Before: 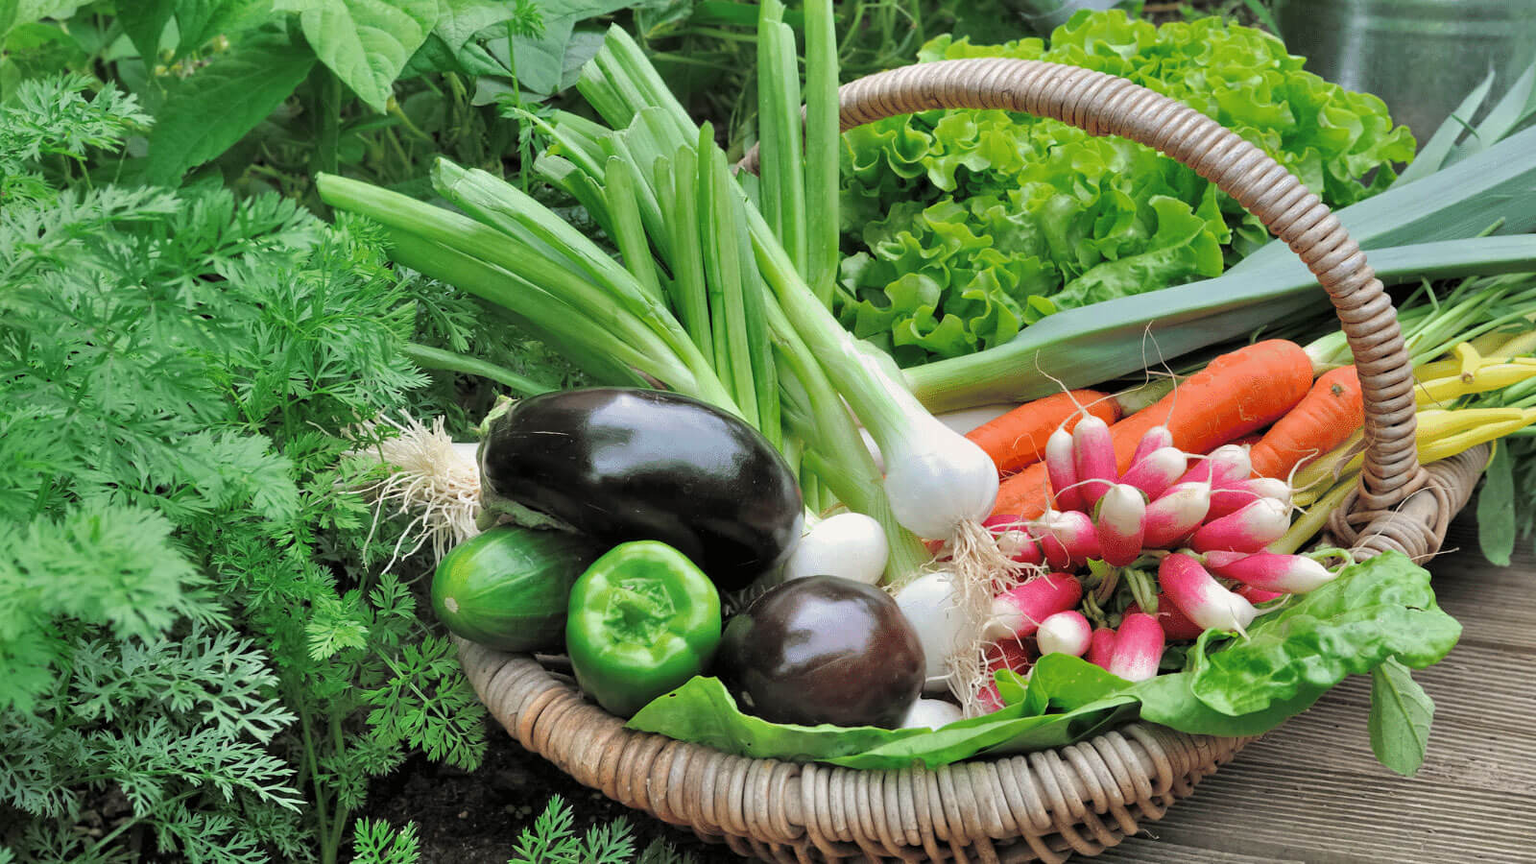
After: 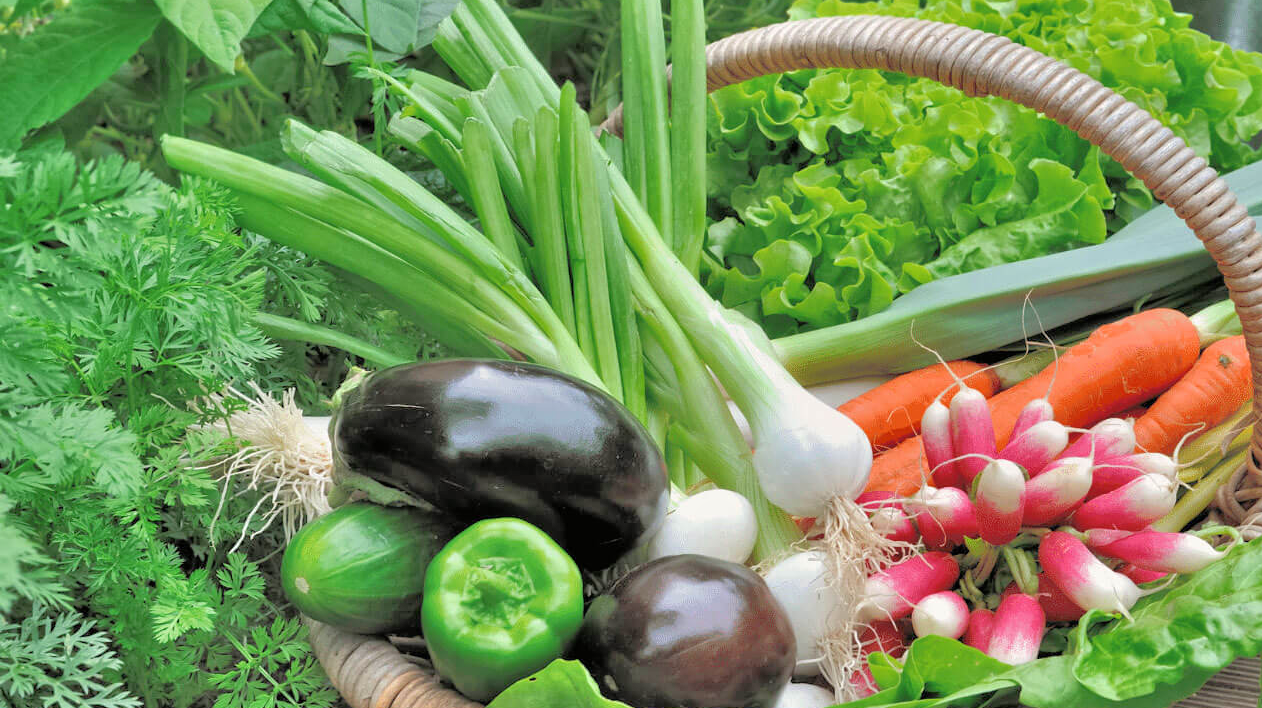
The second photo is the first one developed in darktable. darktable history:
crop and rotate: left 10.562%, top 5.102%, right 10.506%, bottom 16.15%
tone equalizer: -7 EV 0.148 EV, -6 EV 0.568 EV, -5 EV 1.18 EV, -4 EV 1.36 EV, -3 EV 1.16 EV, -2 EV 0.6 EV, -1 EV 0.153 EV
